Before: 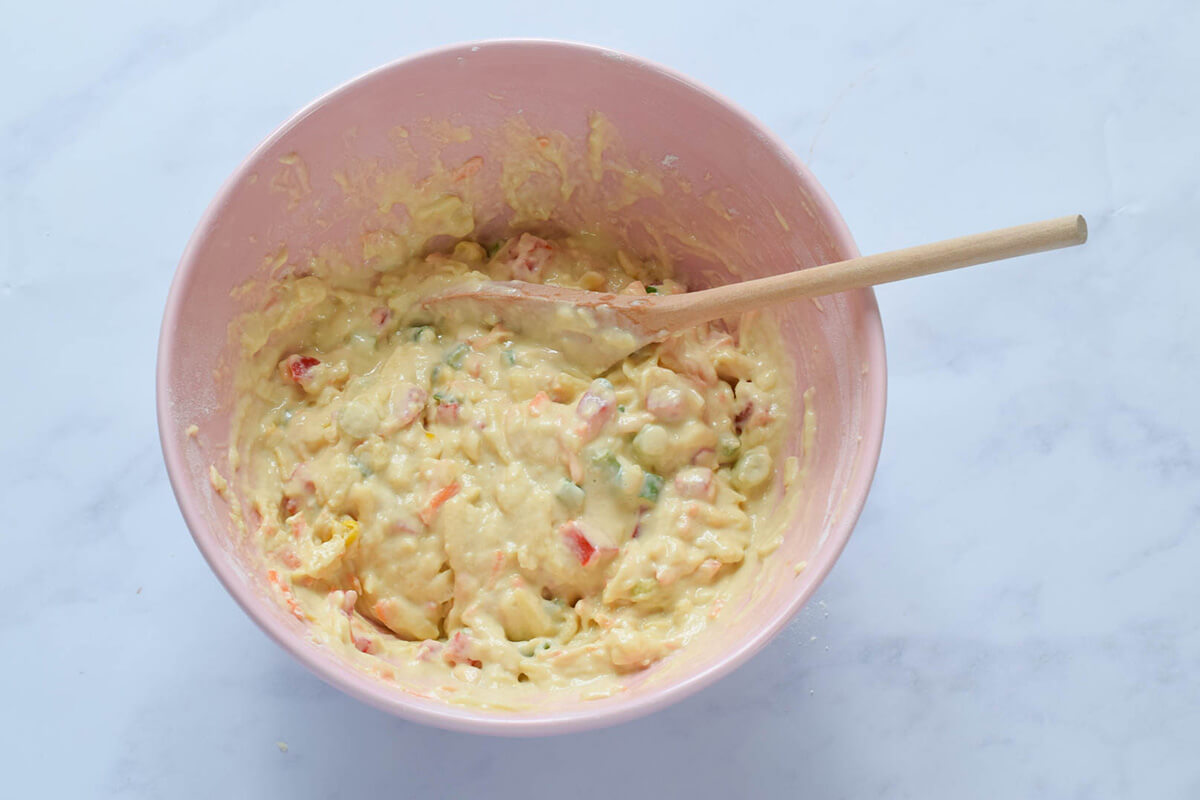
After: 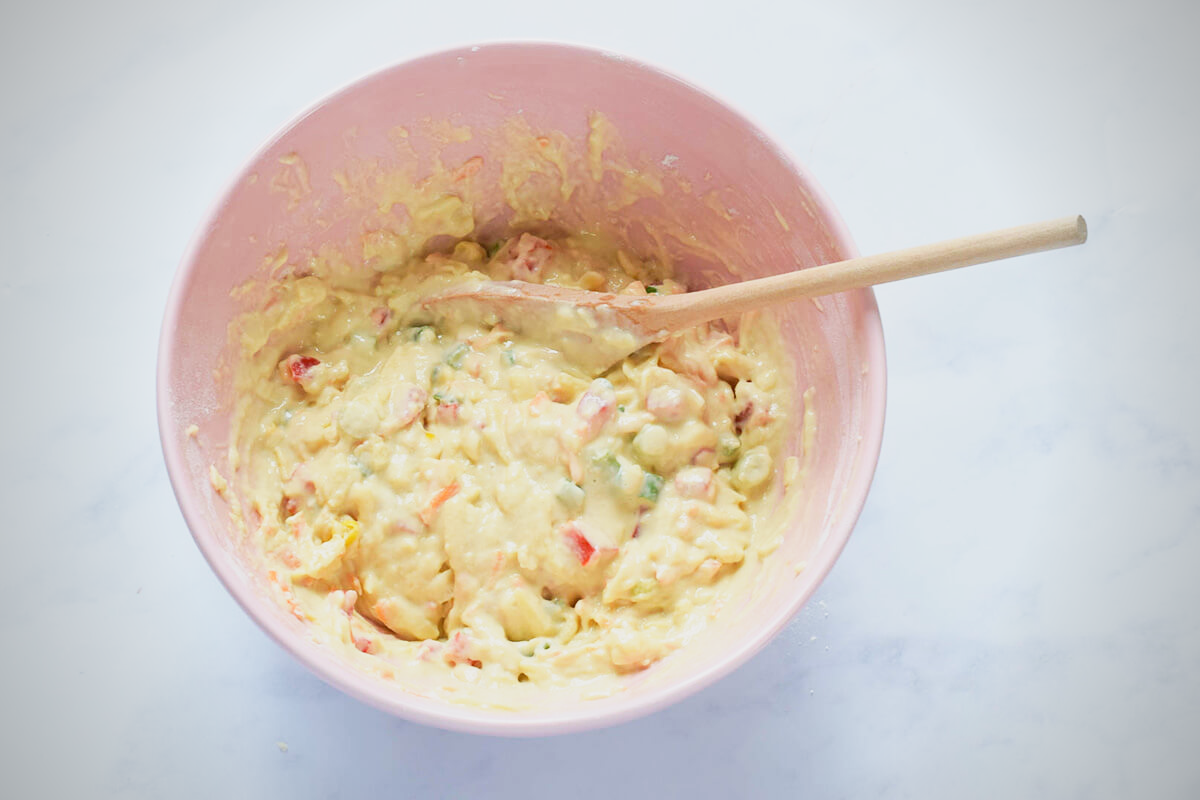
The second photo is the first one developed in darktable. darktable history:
vignetting: fall-off start 74.49%, fall-off radius 65.9%, brightness -0.628, saturation -0.68
base curve: curves: ch0 [(0, 0) (0.088, 0.125) (0.176, 0.251) (0.354, 0.501) (0.613, 0.749) (1, 0.877)], preserve colors none
